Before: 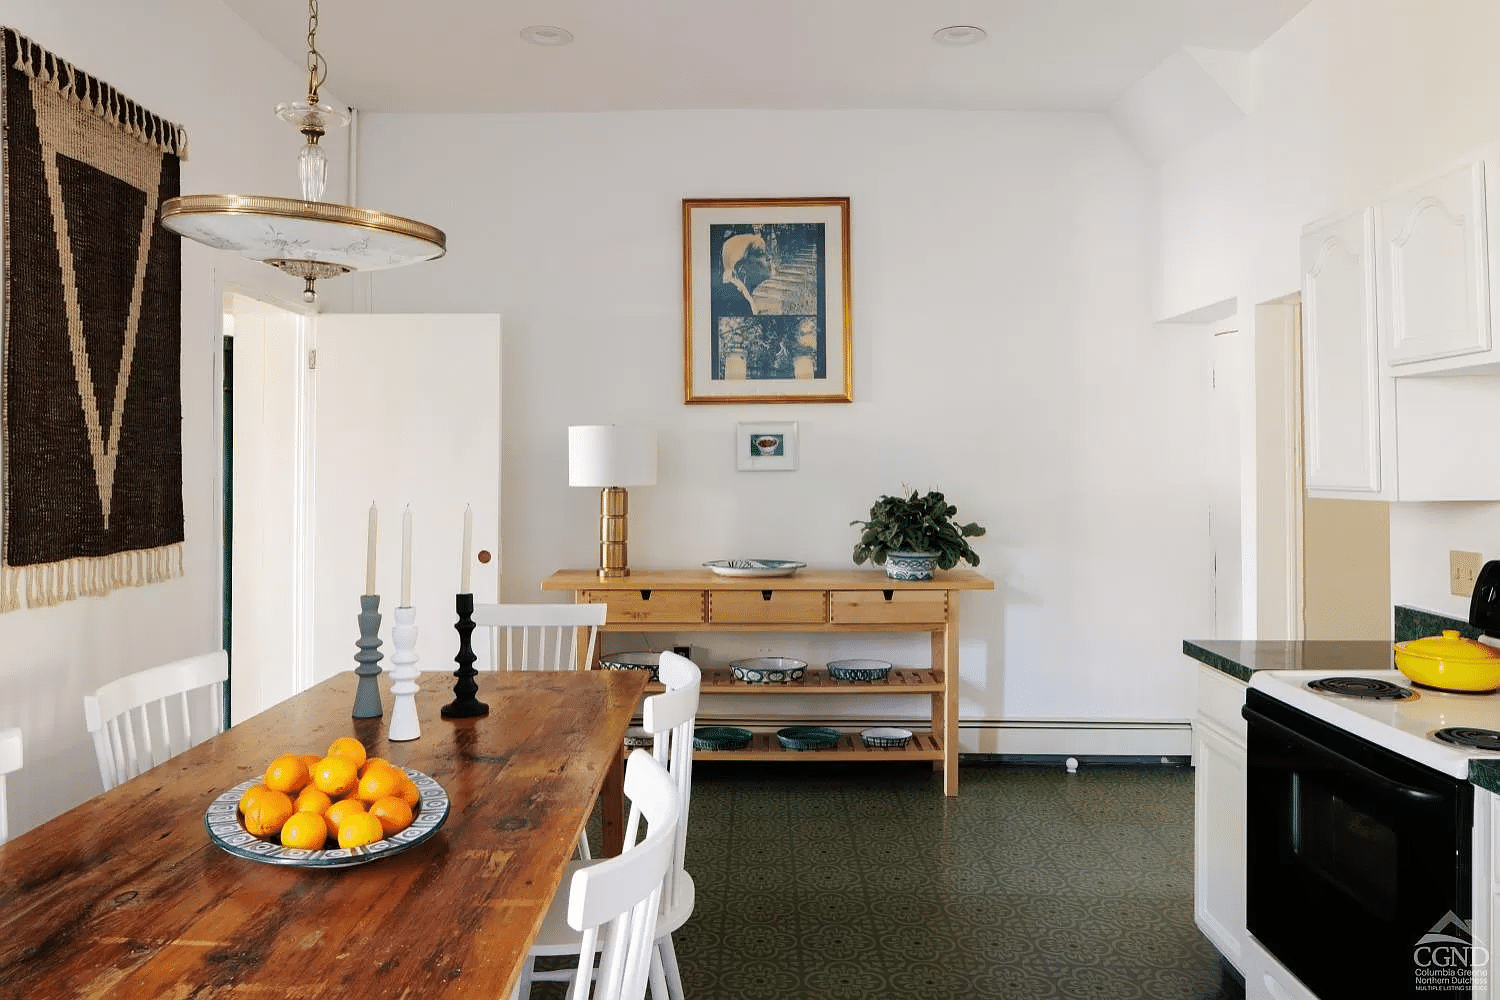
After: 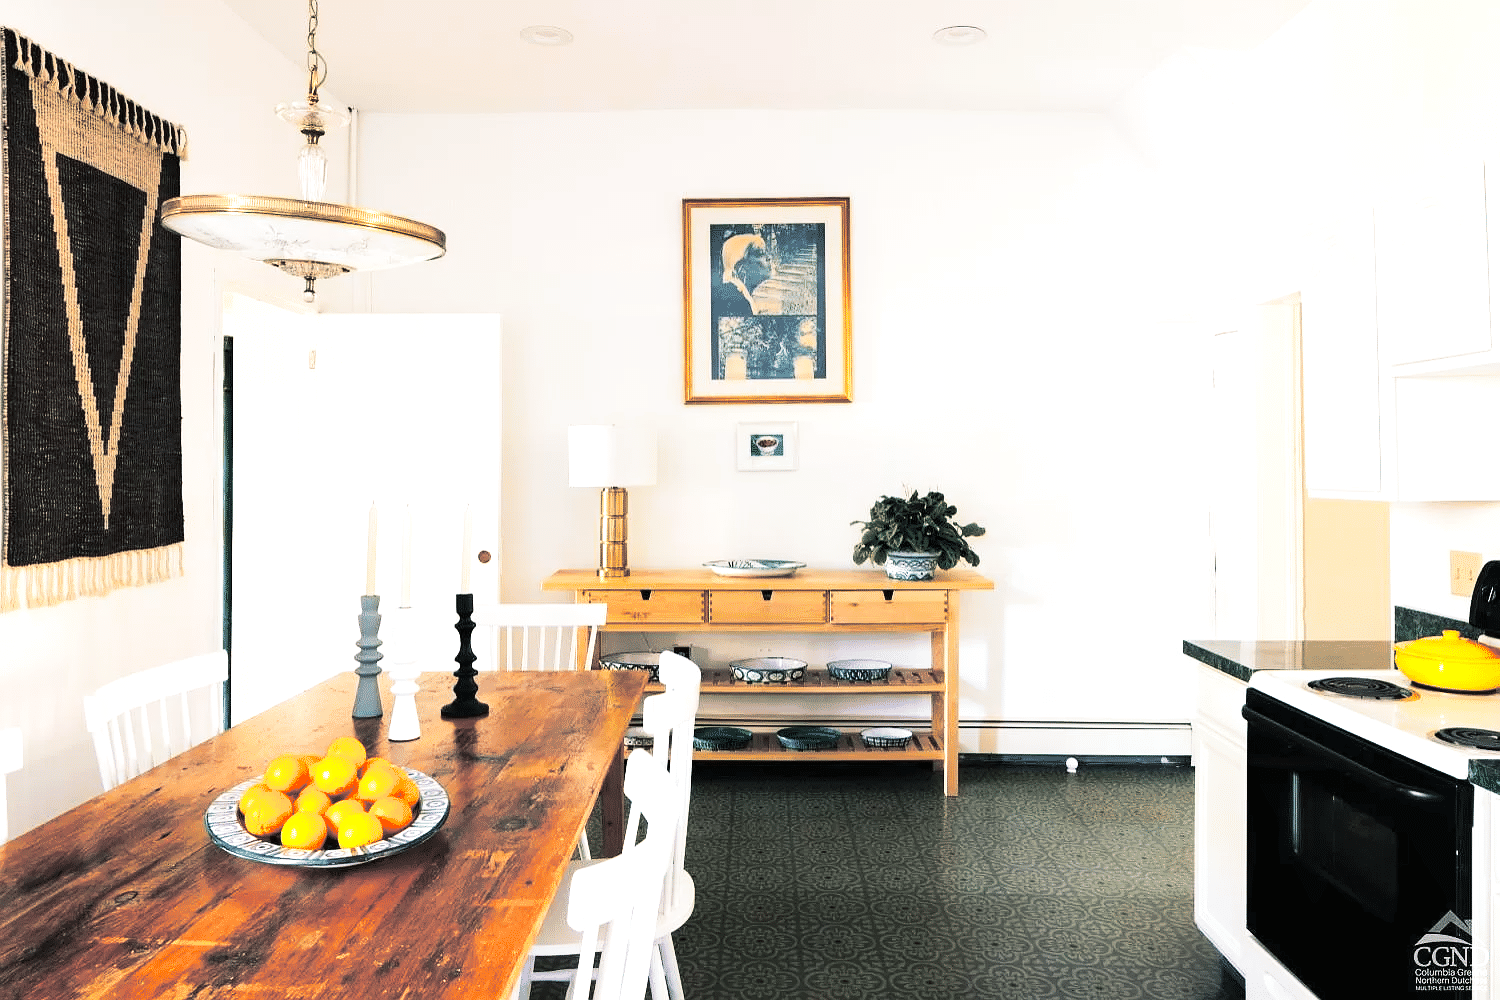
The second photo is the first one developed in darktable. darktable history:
split-toning: shadows › hue 201.6°, shadows › saturation 0.16, highlights › hue 50.4°, highlights › saturation 0.2, balance -49.9
contrast brightness saturation: contrast 0.23, brightness 0.1, saturation 0.29
exposure: exposure 0.766 EV, compensate highlight preservation false
